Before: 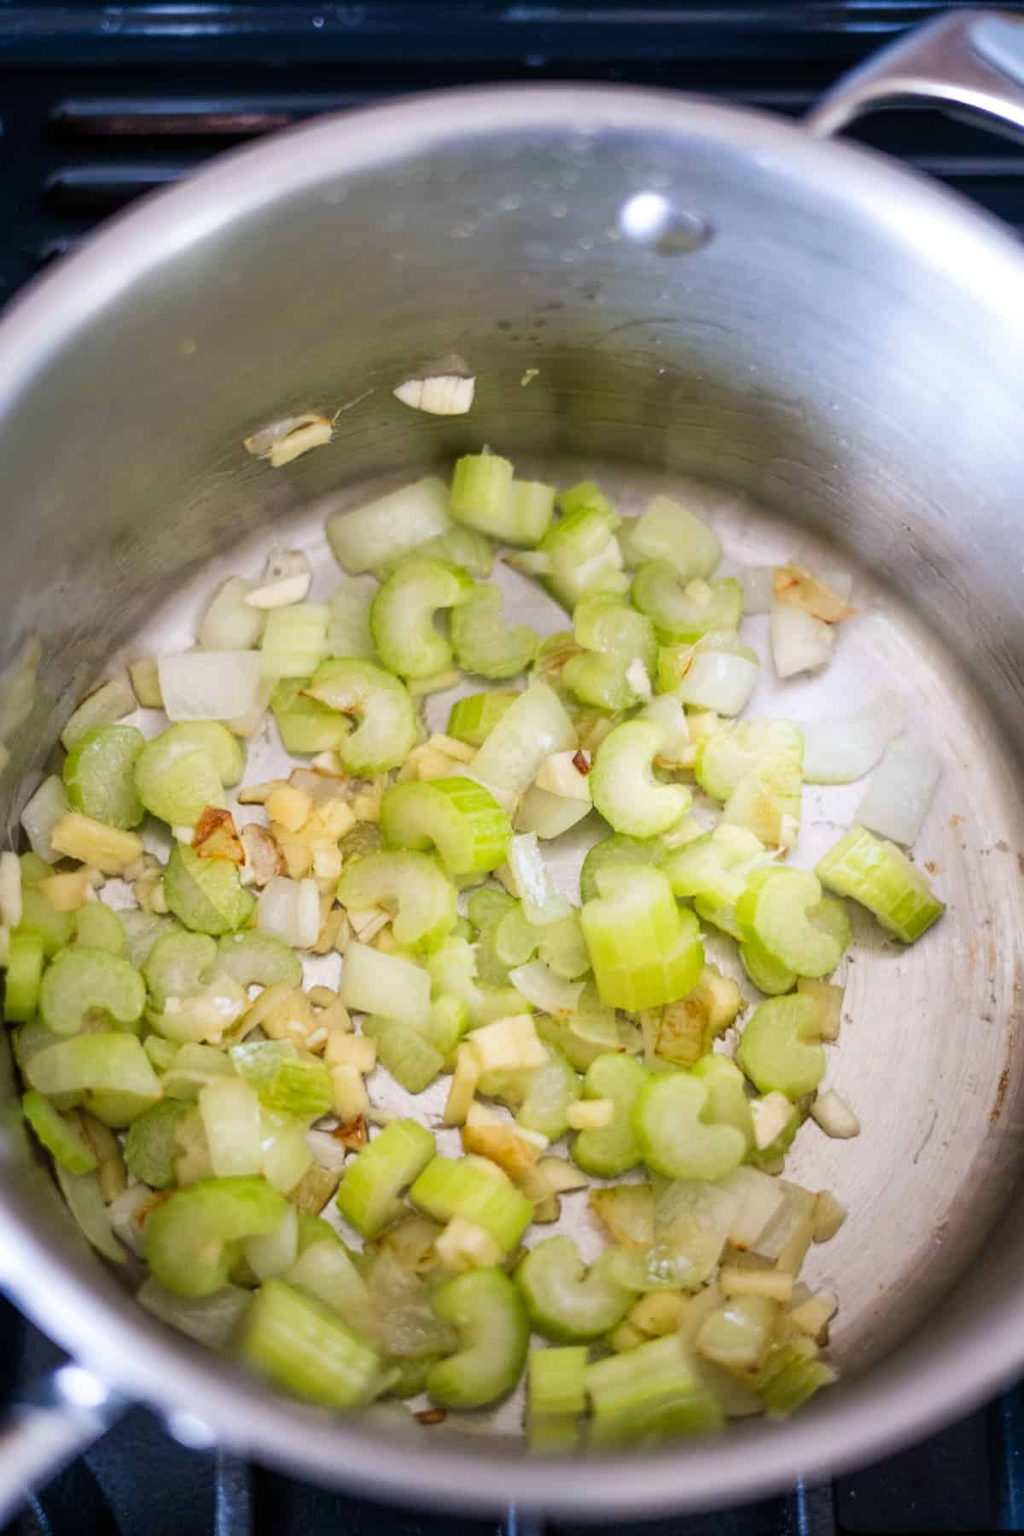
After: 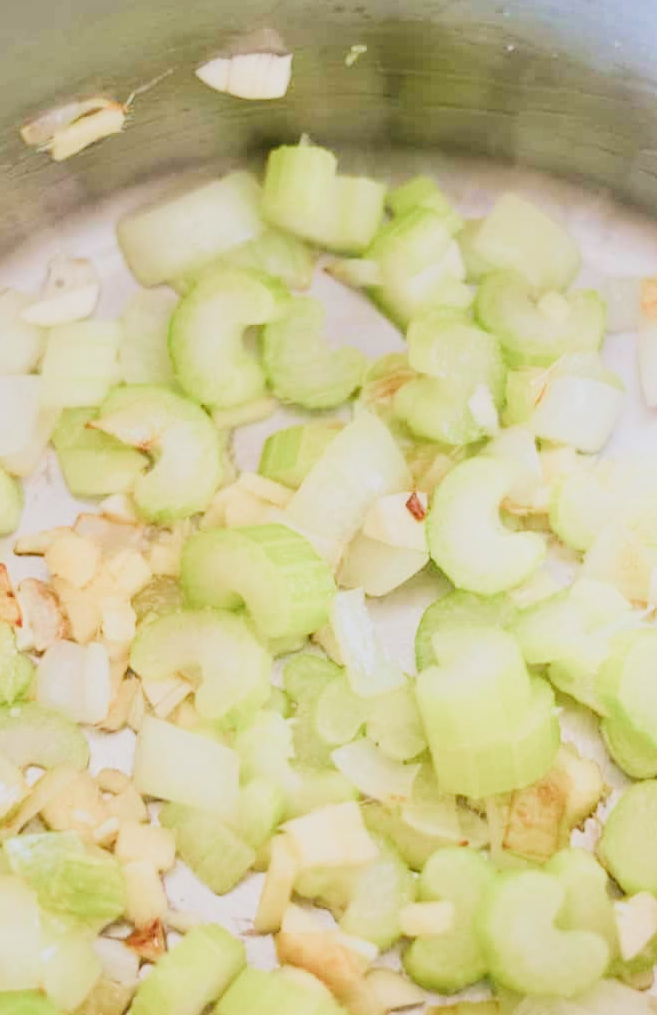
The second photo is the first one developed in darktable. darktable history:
exposure: black level correction 0, exposure 1.2 EV, compensate highlight preservation false
filmic rgb: black relative exposure -7.12 EV, white relative exposure 5.38 EV, threshold 2.99 EV, hardness 3.02, color science v5 (2021), contrast in shadows safe, contrast in highlights safe, enable highlight reconstruction true
crop and rotate: left 22.092%, top 21.513%, right 23.107%, bottom 22.059%
